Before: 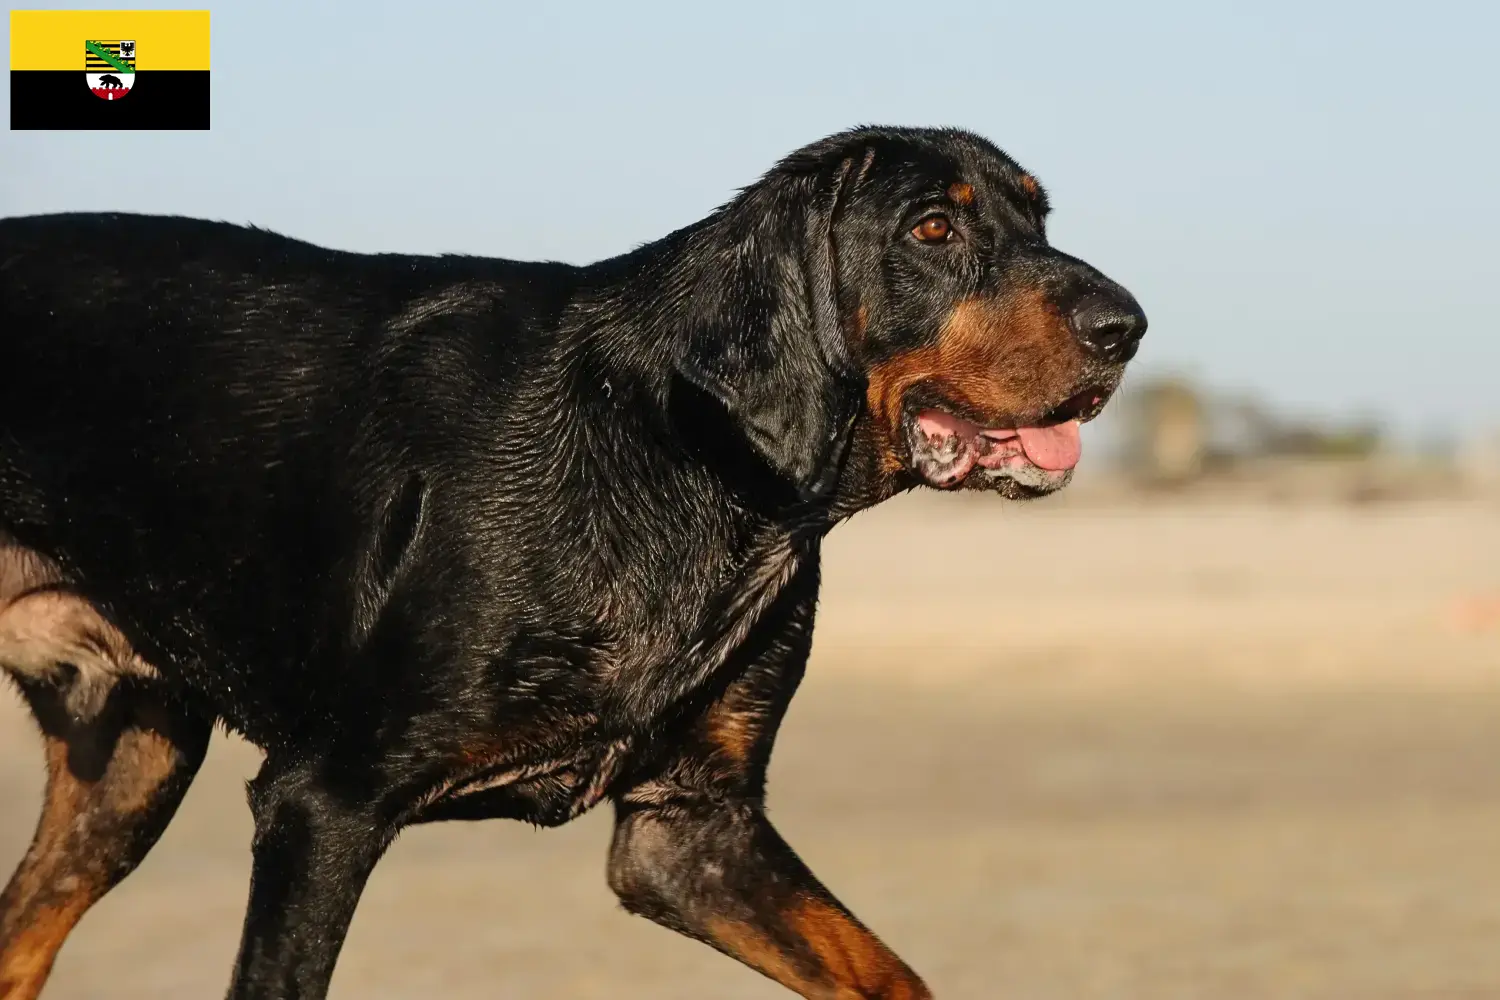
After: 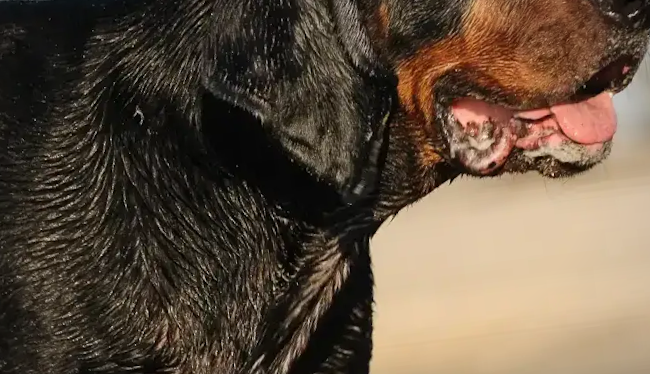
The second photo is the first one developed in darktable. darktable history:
crop: left 31.751%, top 32.172%, right 27.8%, bottom 35.83%
rotate and perspective: rotation -6.83°, automatic cropping off
vignetting: fall-off radius 100%, width/height ratio 1.337
